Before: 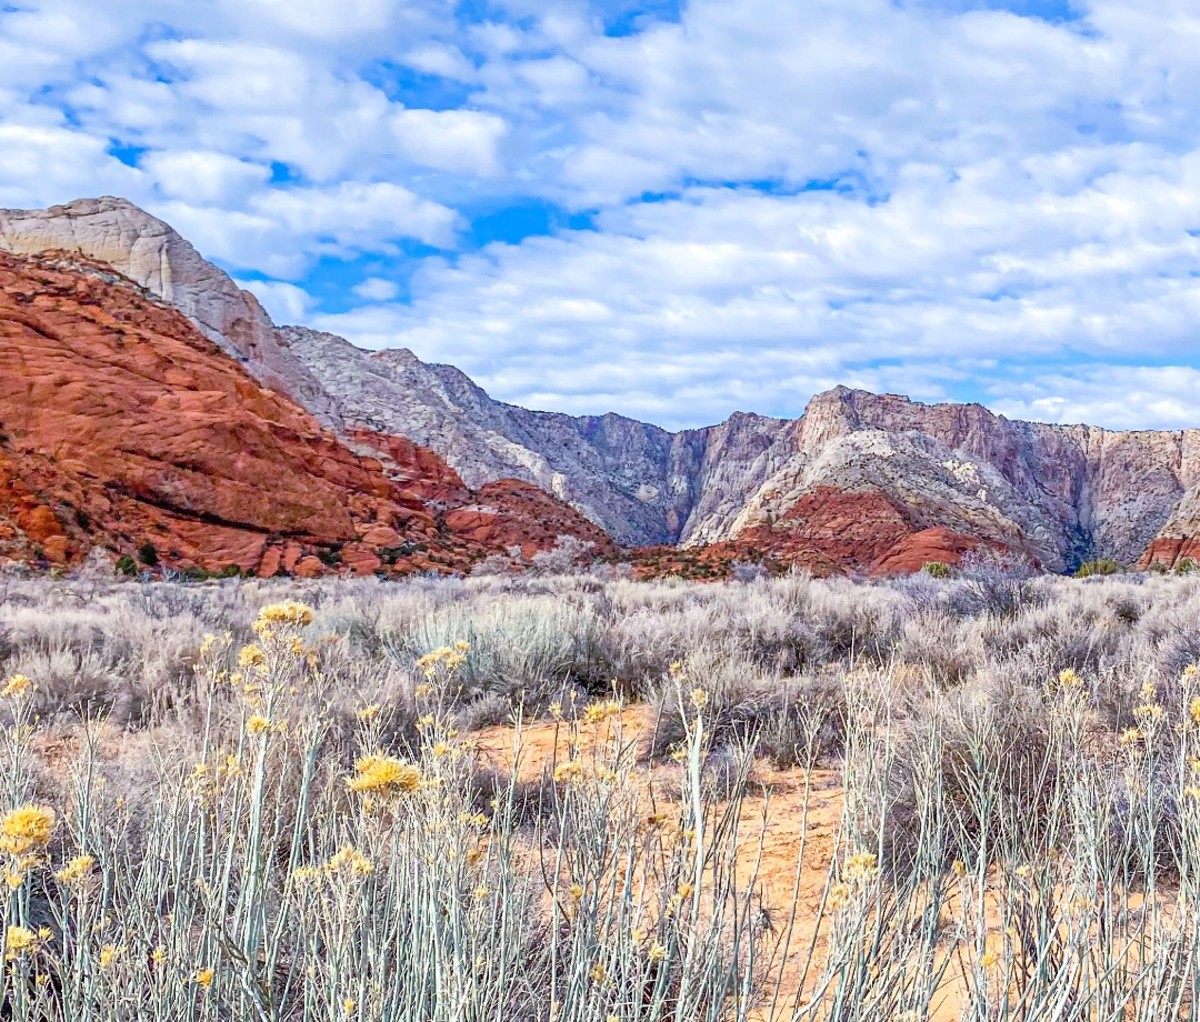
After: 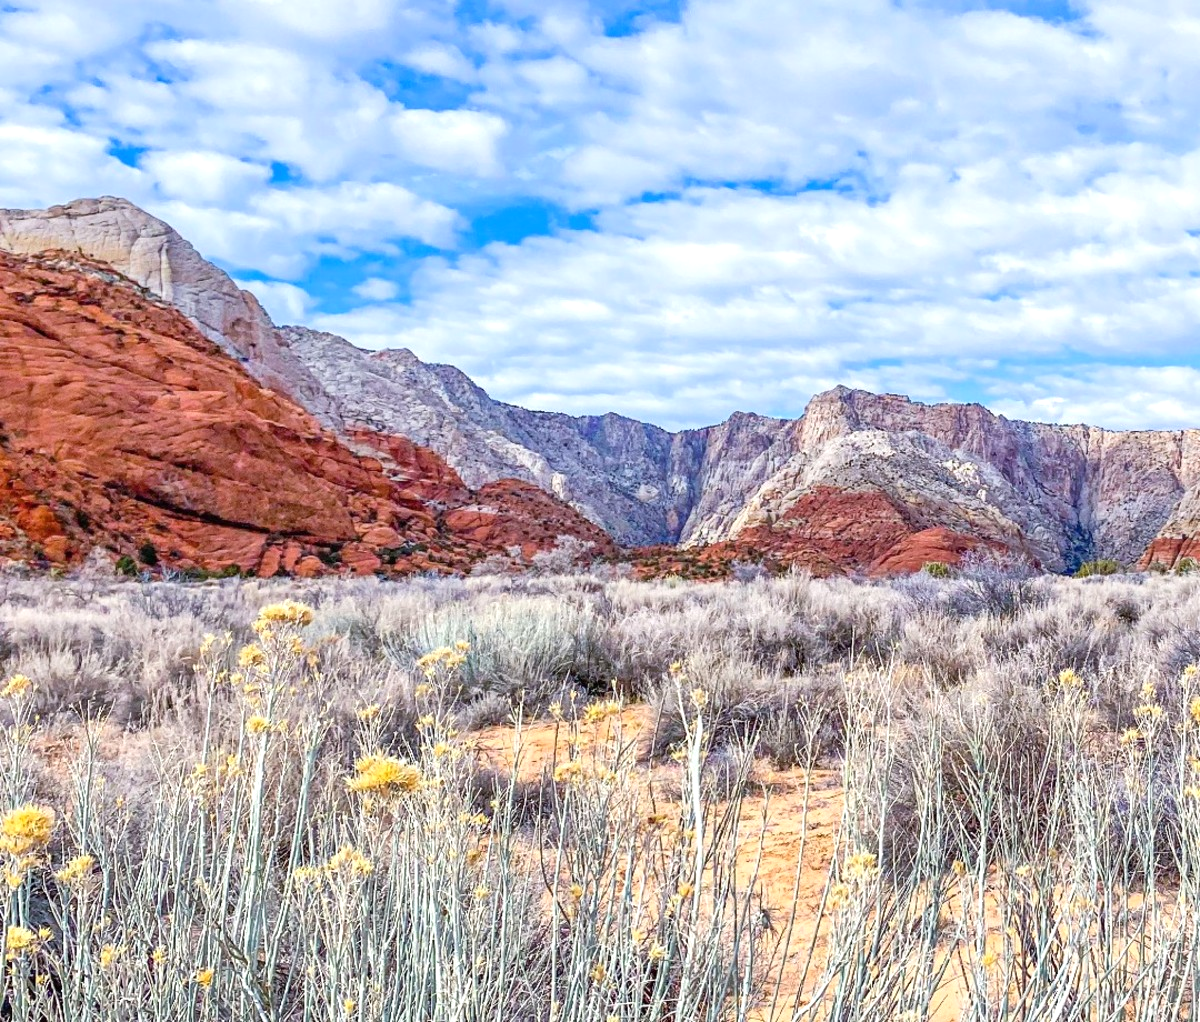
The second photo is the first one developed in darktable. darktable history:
exposure: exposure 0.207 EV, compensate exposure bias true, compensate highlight preservation false
